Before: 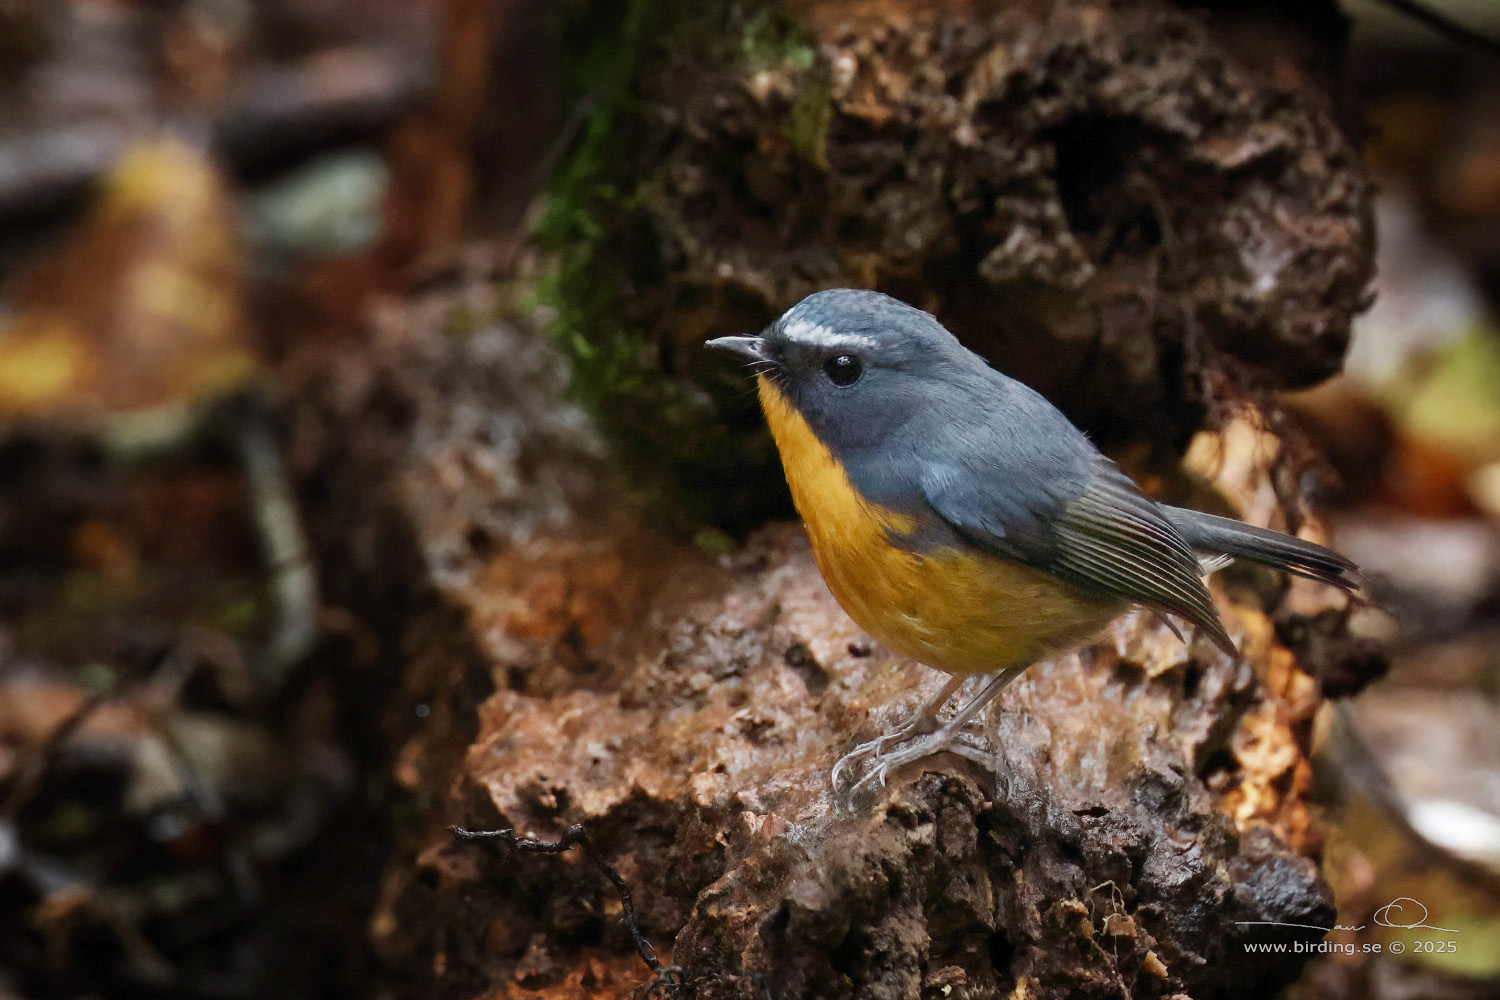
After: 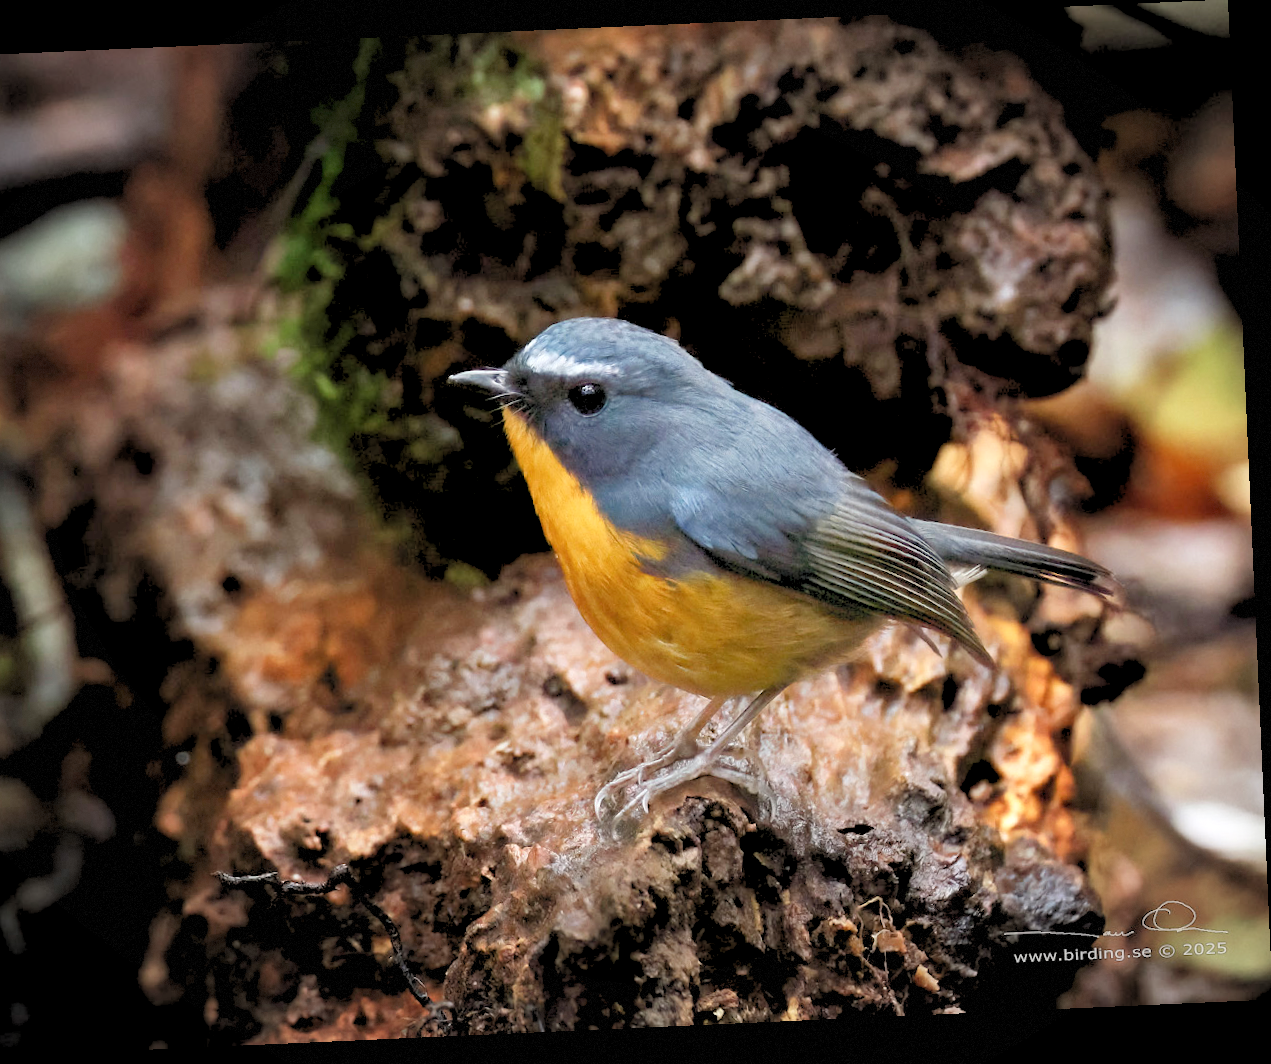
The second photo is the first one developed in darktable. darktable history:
rotate and perspective: rotation -2.56°, automatic cropping off
crop: left 17.582%, bottom 0.031%
vignetting: fall-off start 91%, fall-off radius 39.39%, brightness -0.182, saturation -0.3, width/height ratio 1.219, shape 1.3, dithering 8-bit output, unbound false
rgb levels: preserve colors sum RGB, levels [[0.038, 0.433, 0.934], [0, 0.5, 1], [0, 0.5, 1]]
exposure: black level correction 0, exposure 0.7 EV, compensate exposure bias true, compensate highlight preservation false
